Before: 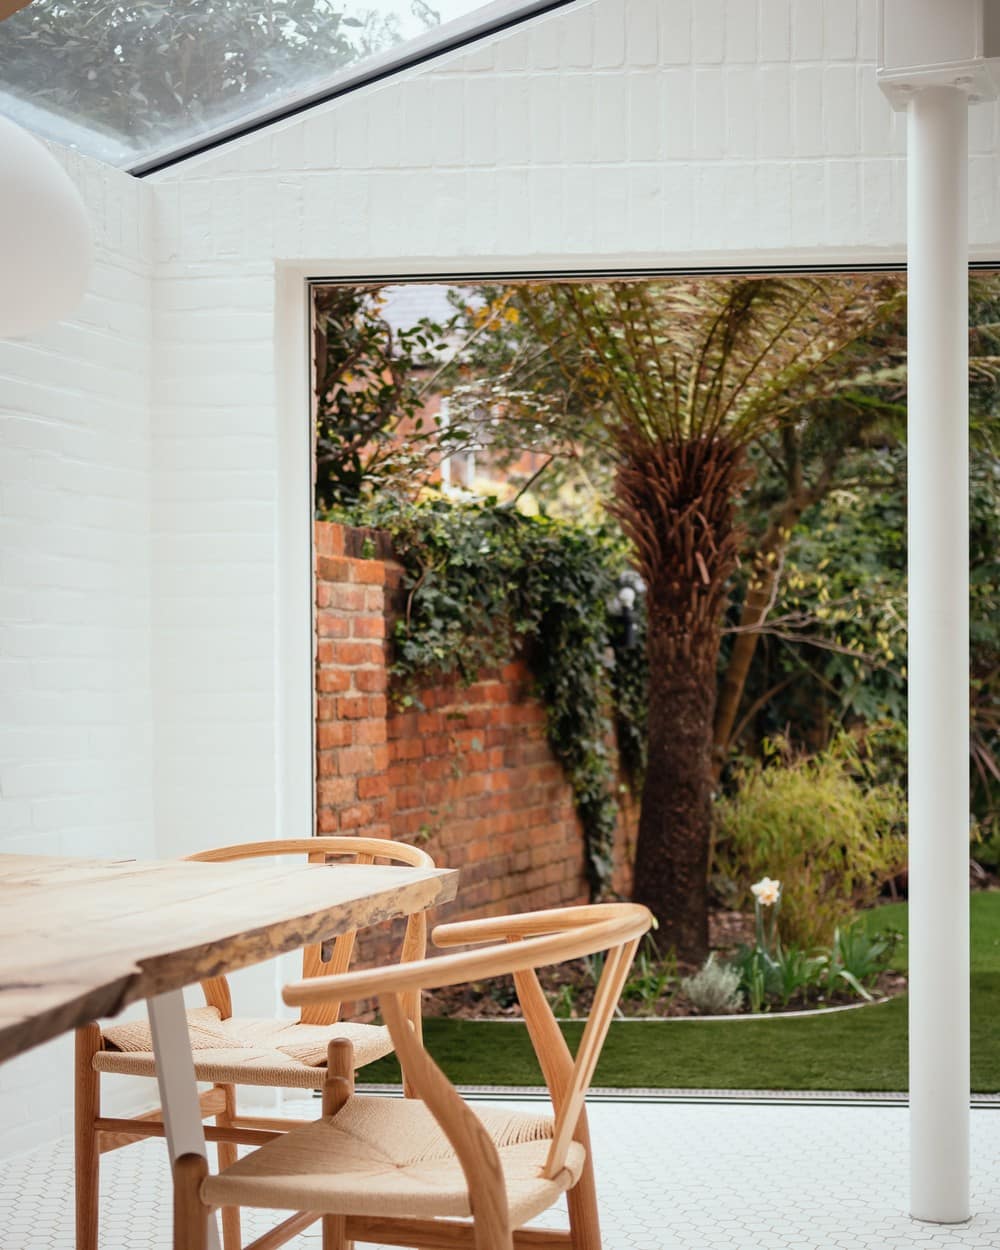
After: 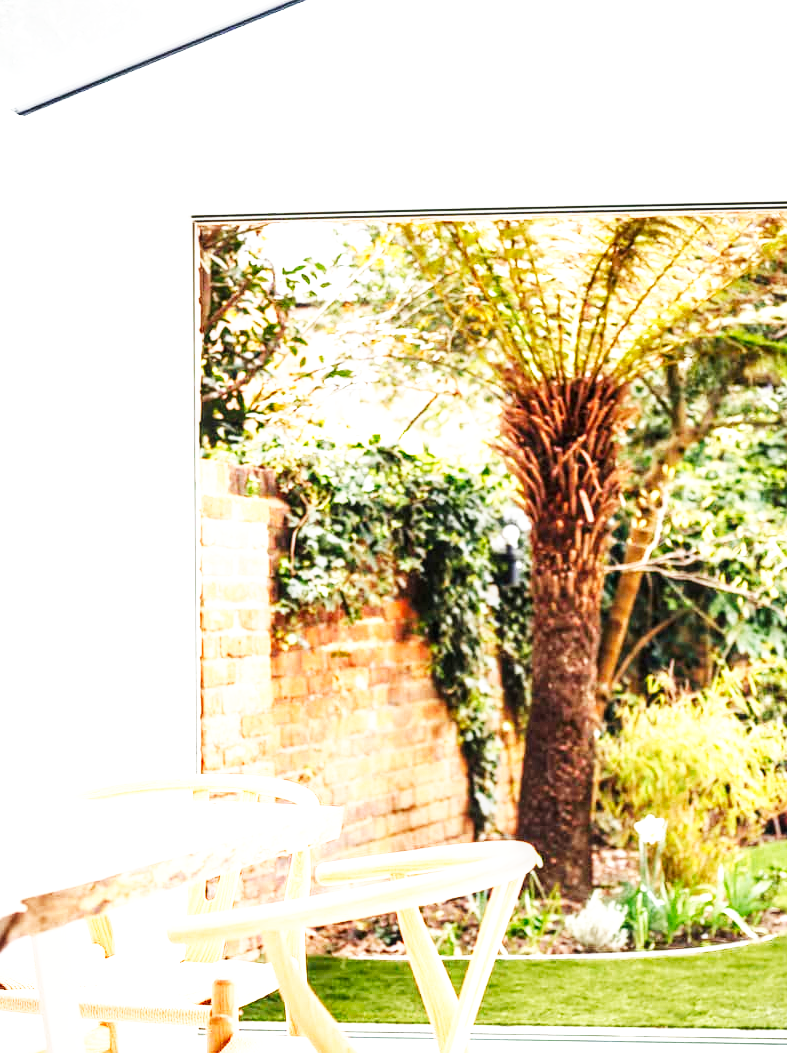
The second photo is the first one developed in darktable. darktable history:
exposure: black level correction 0, exposure 1.686 EV, compensate highlight preservation false
local contrast: on, module defaults
crop: left 11.647%, top 5.039%, right 9.564%, bottom 10.685%
base curve: curves: ch0 [(0, 0) (0.007, 0.004) (0.027, 0.03) (0.046, 0.07) (0.207, 0.54) (0.442, 0.872) (0.673, 0.972) (1, 1)], preserve colors none
